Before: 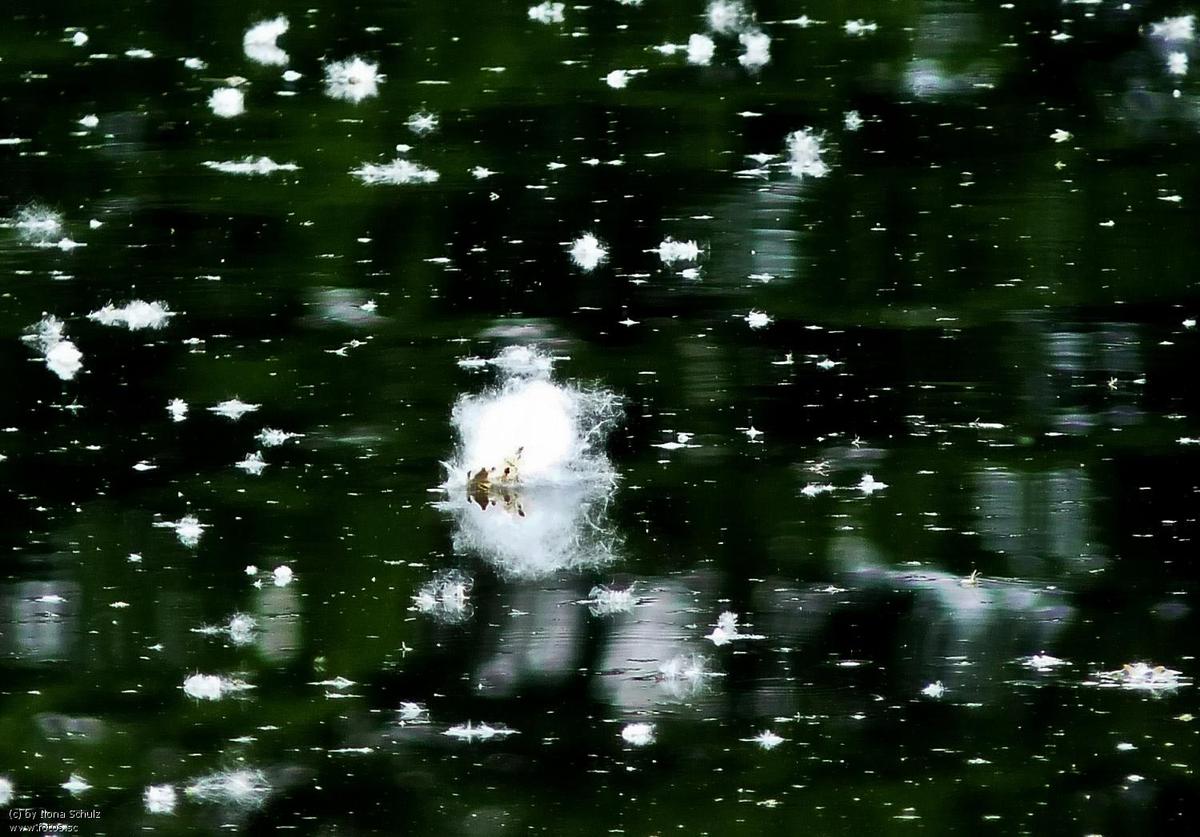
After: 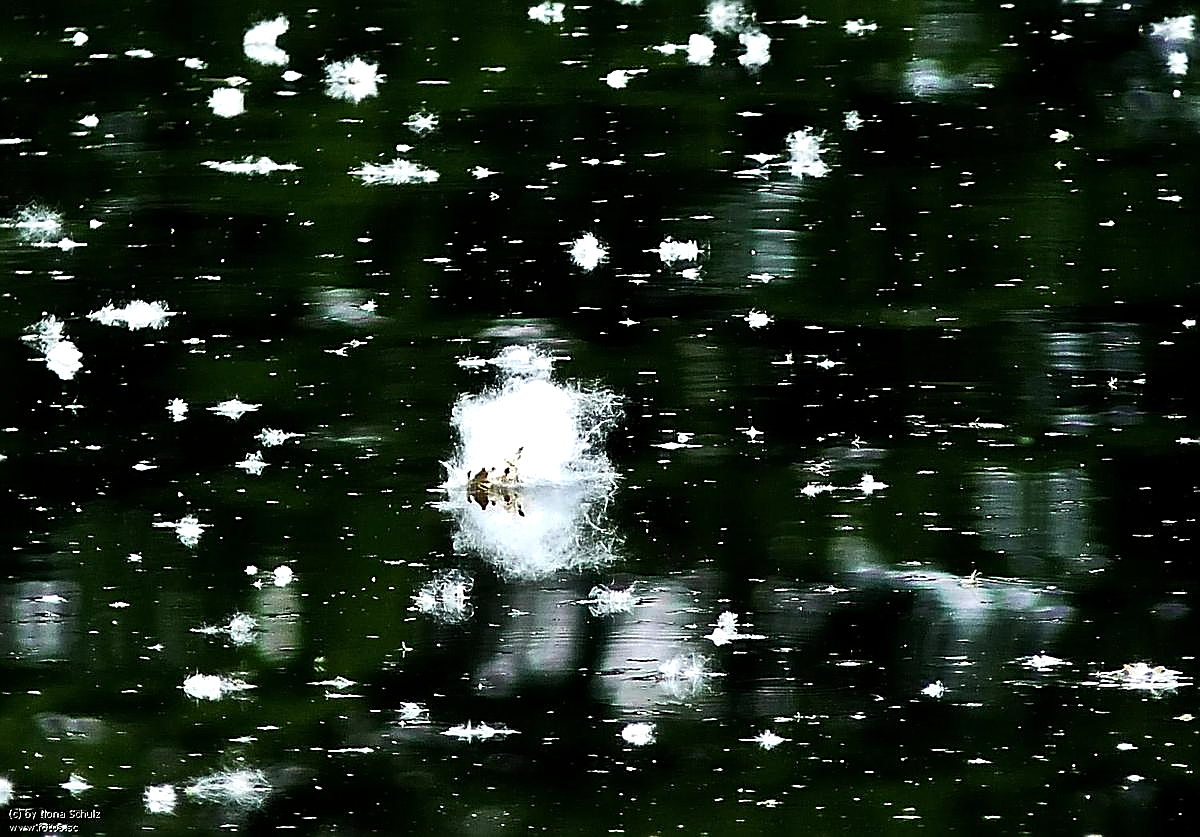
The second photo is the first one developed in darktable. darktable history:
sharpen: radius 1.685, amount 1.294
tone equalizer: -8 EV -0.417 EV, -7 EV -0.389 EV, -6 EV -0.333 EV, -5 EV -0.222 EV, -3 EV 0.222 EV, -2 EV 0.333 EV, -1 EV 0.389 EV, +0 EV 0.417 EV, edges refinement/feathering 500, mask exposure compensation -1.57 EV, preserve details no
